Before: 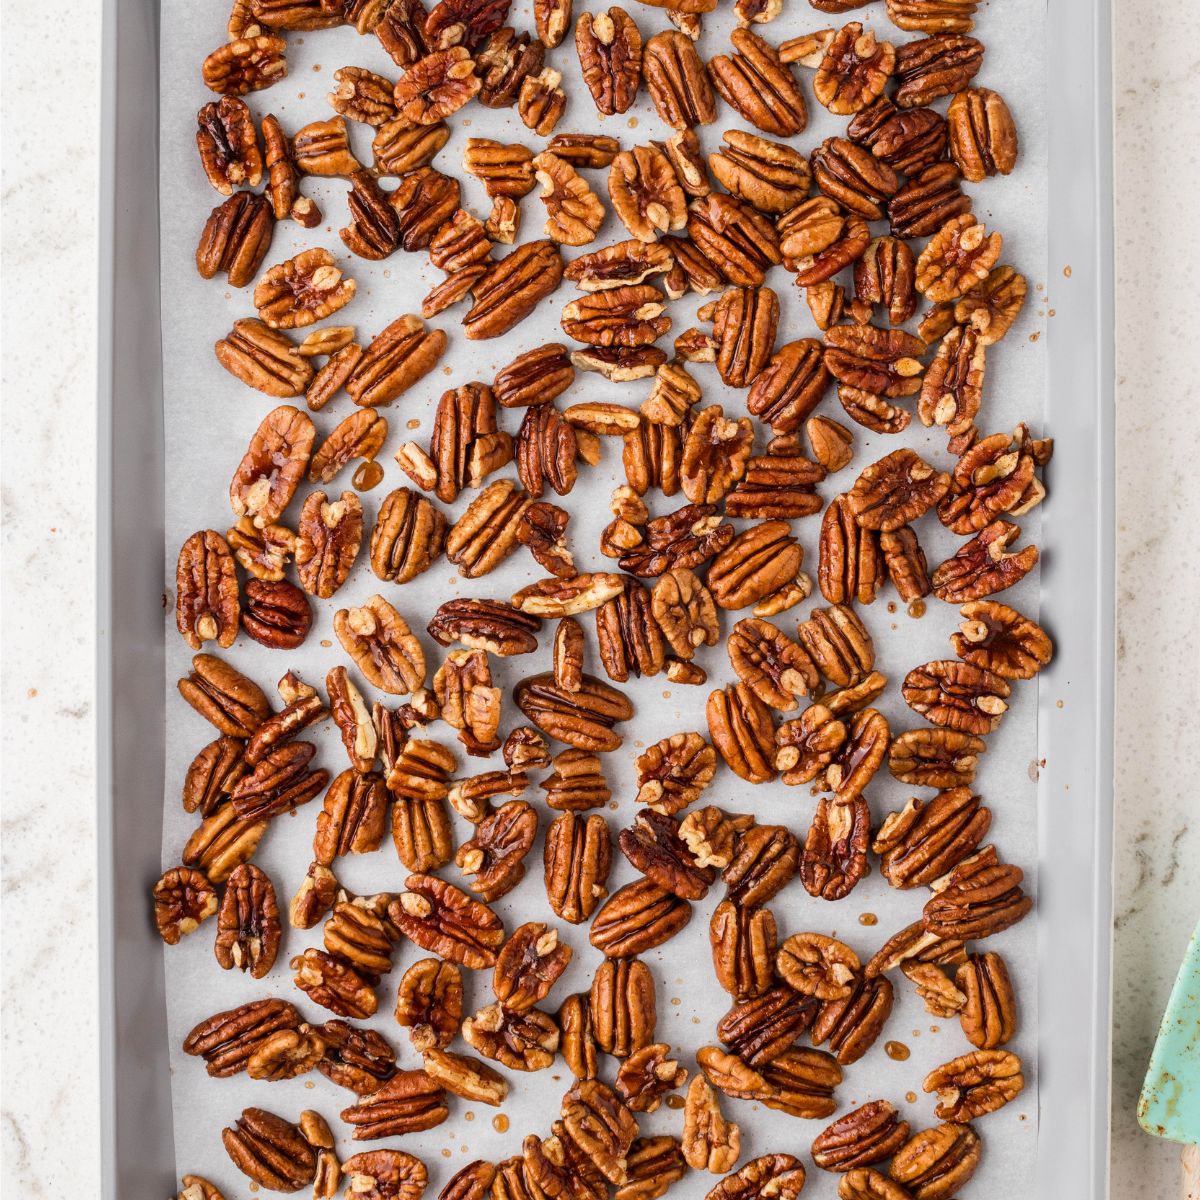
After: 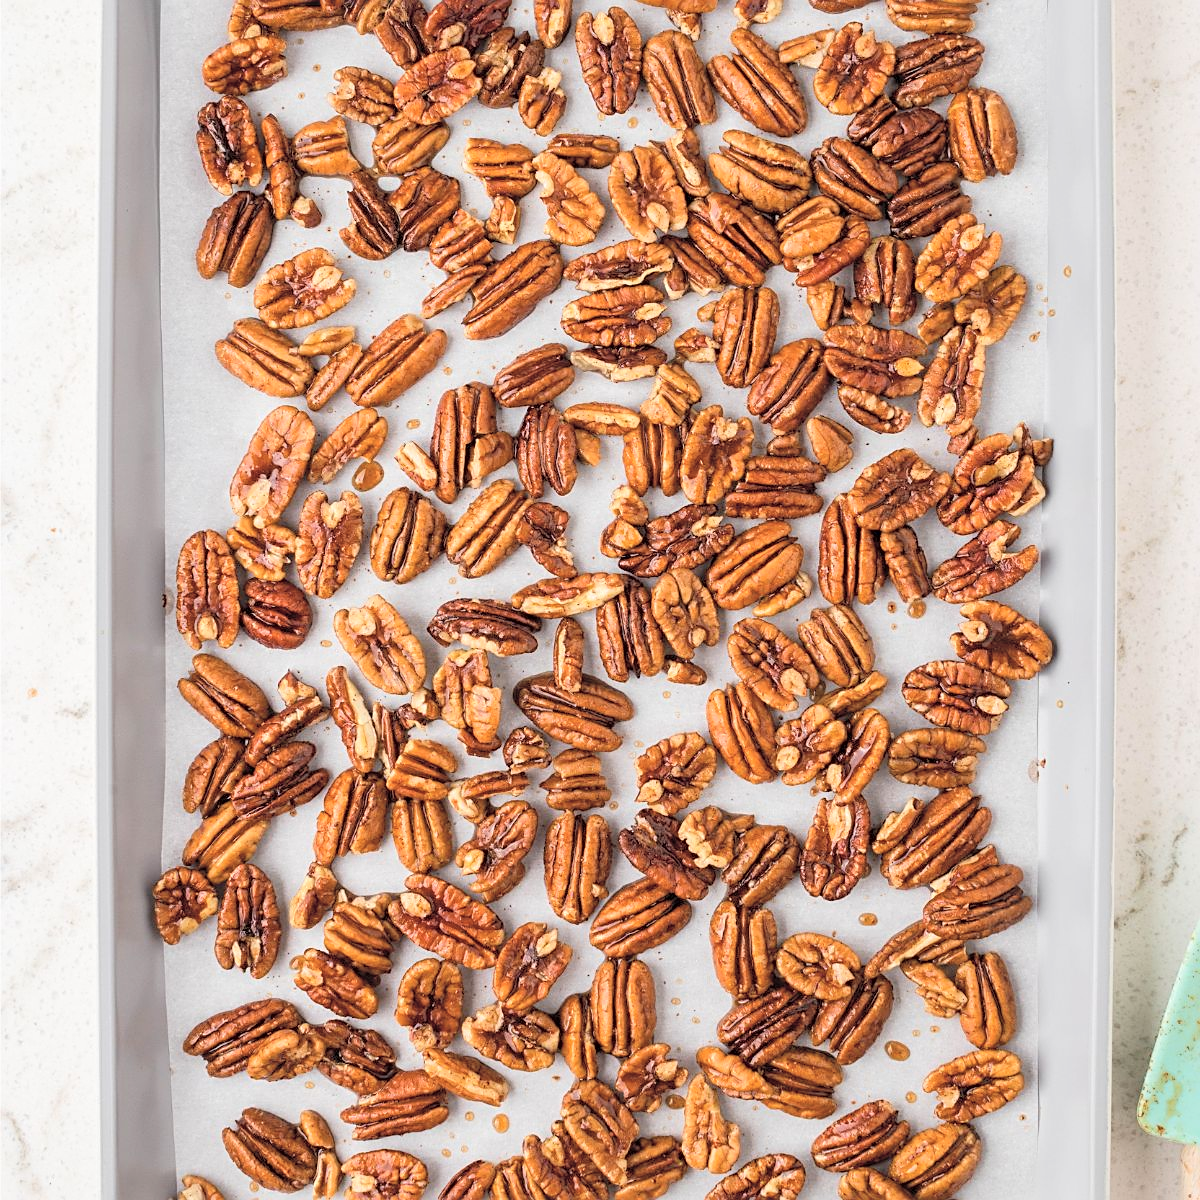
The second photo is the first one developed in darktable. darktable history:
contrast brightness saturation: brightness 0.28
sharpen: on, module defaults
